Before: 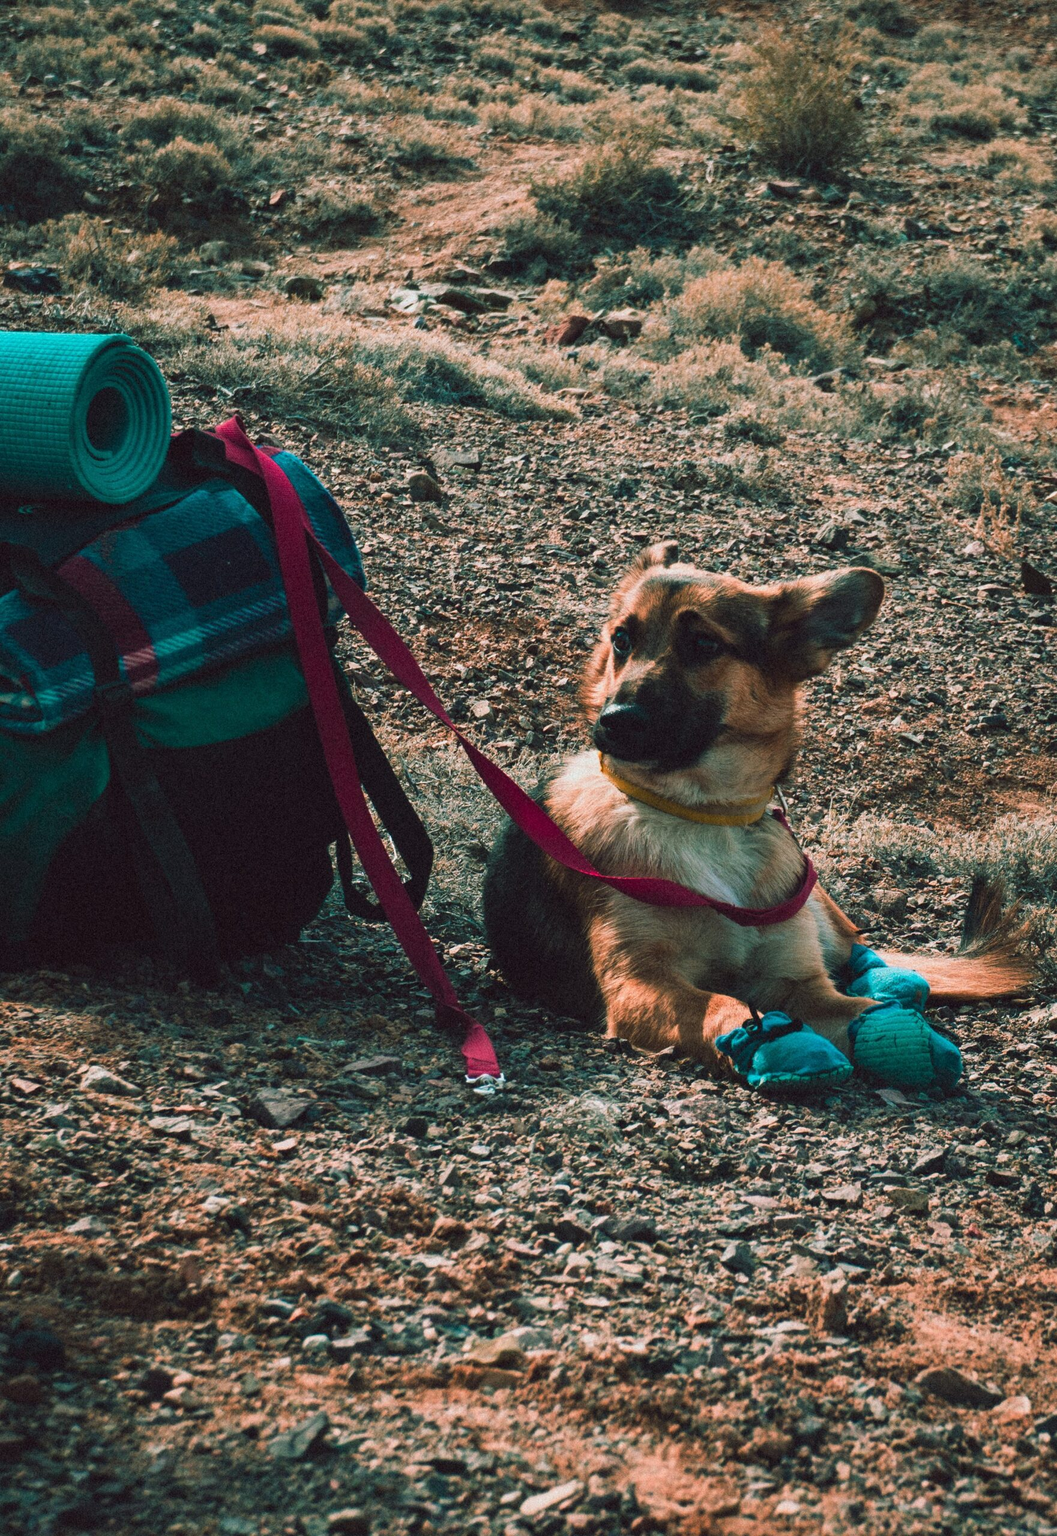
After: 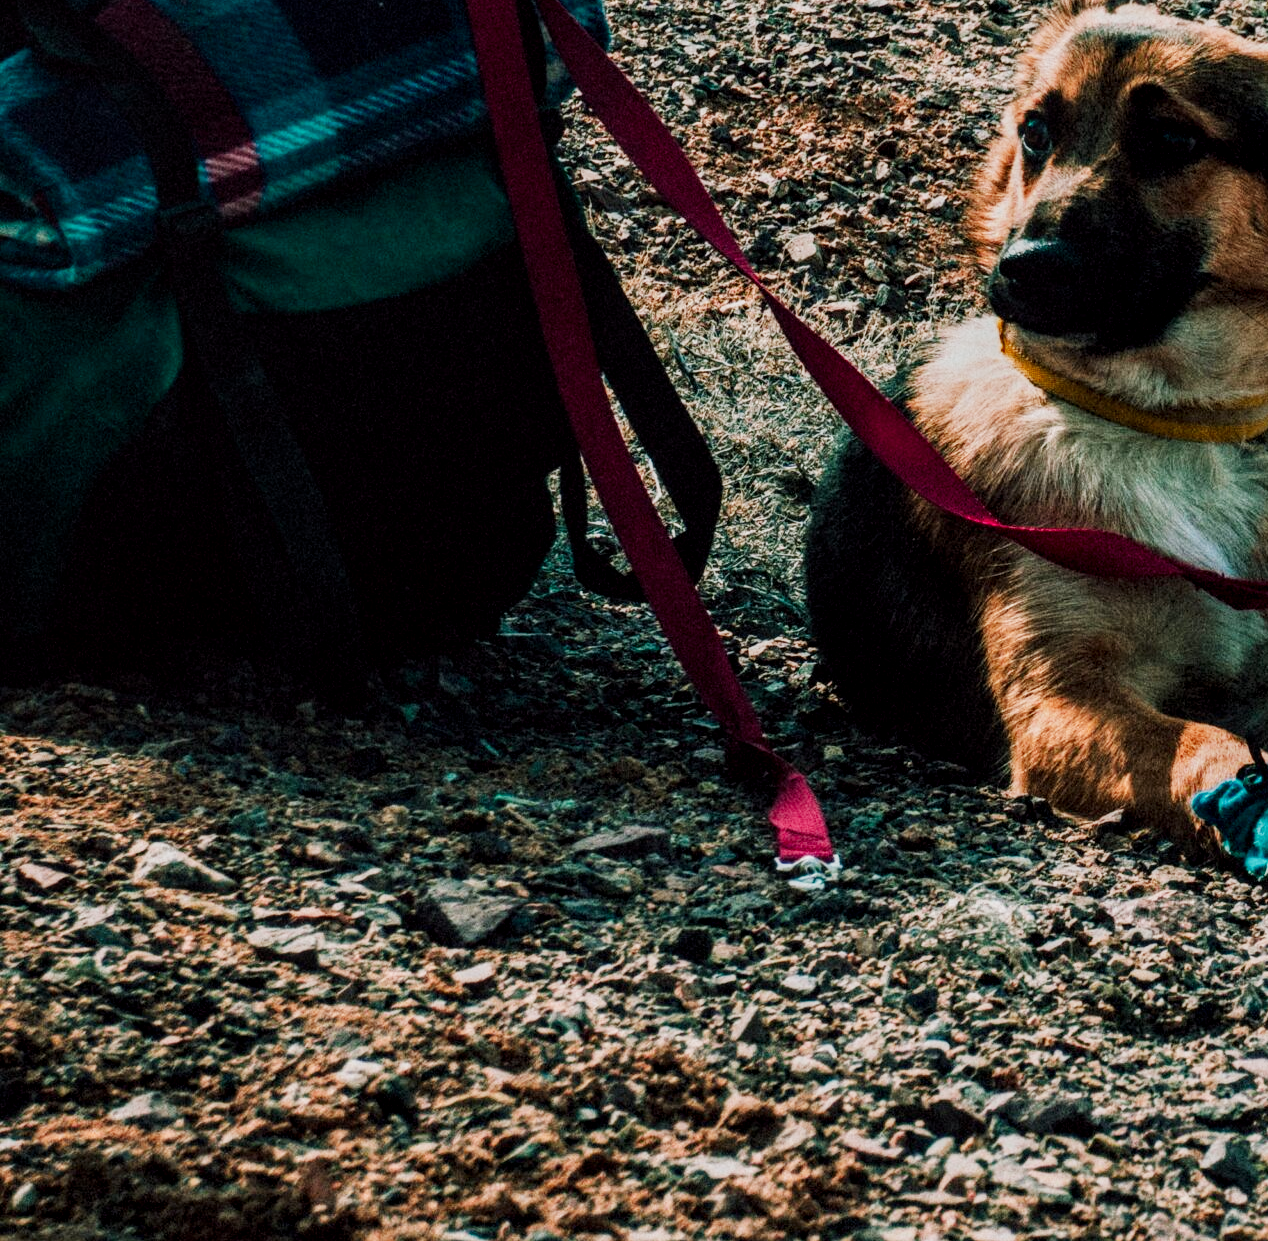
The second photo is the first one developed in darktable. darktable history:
exposure: compensate highlight preservation false
color balance rgb: perceptual saturation grading › global saturation 10%, global vibrance 10%
crop: top 36.498%, right 27.964%, bottom 14.995%
sigmoid: contrast 1.6, skew -0.2, preserve hue 0%, red attenuation 0.1, red rotation 0.035, green attenuation 0.1, green rotation -0.017, blue attenuation 0.15, blue rotation -0.052, base primaries Rec2020
local contrast: highlights 40%, shadows 60%, detail 136%, midtone range 0.514
